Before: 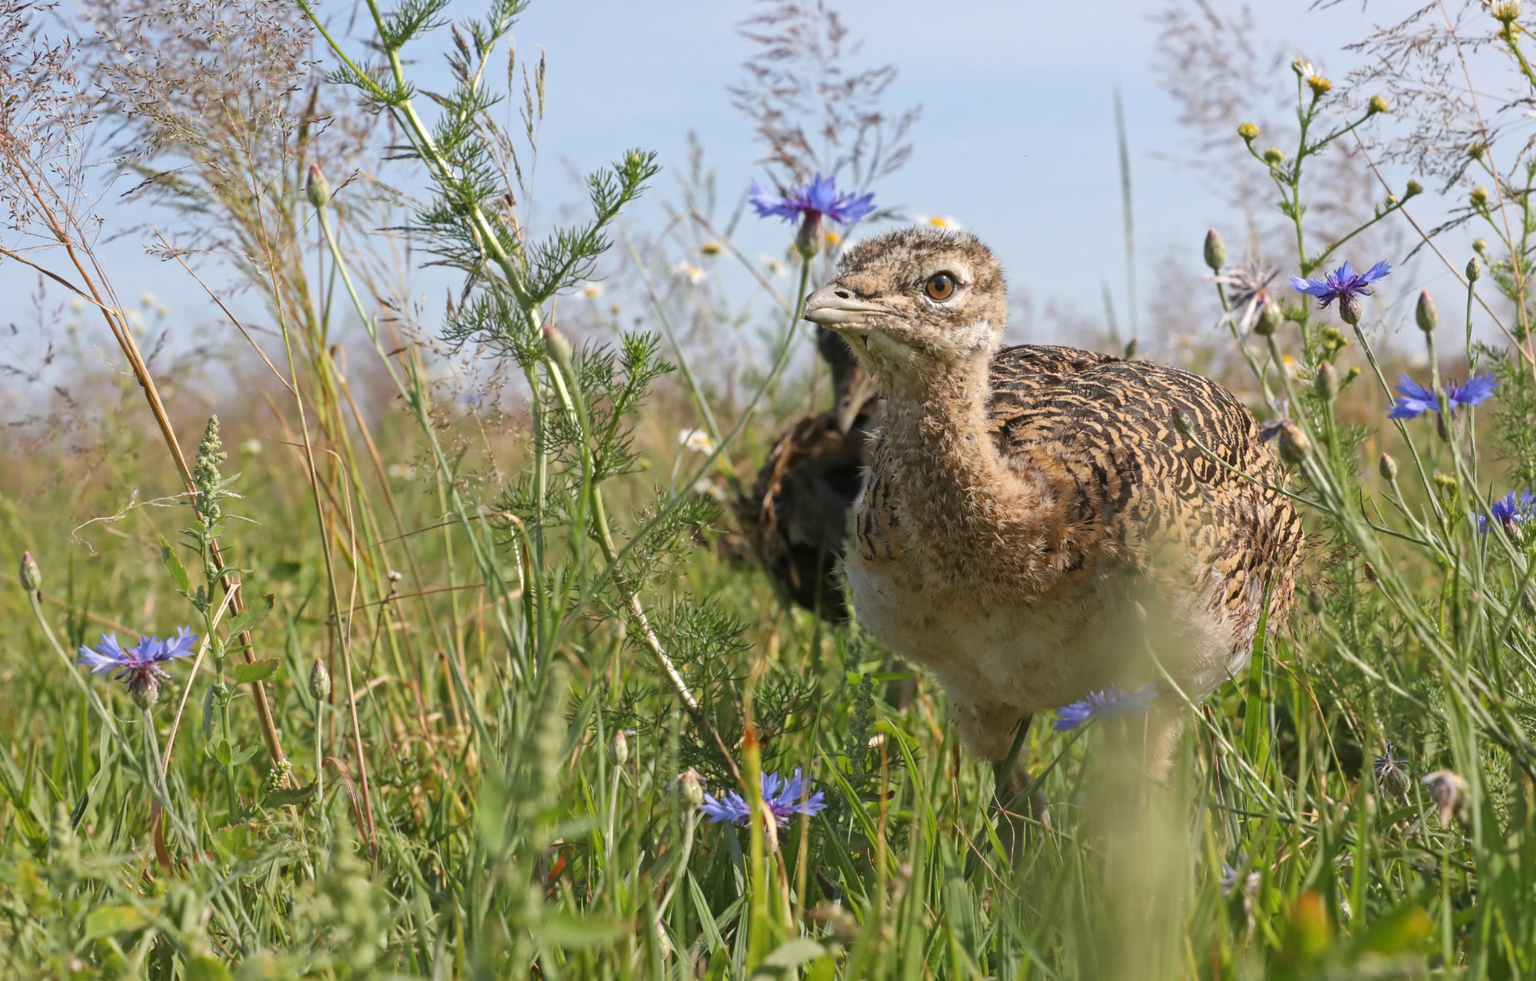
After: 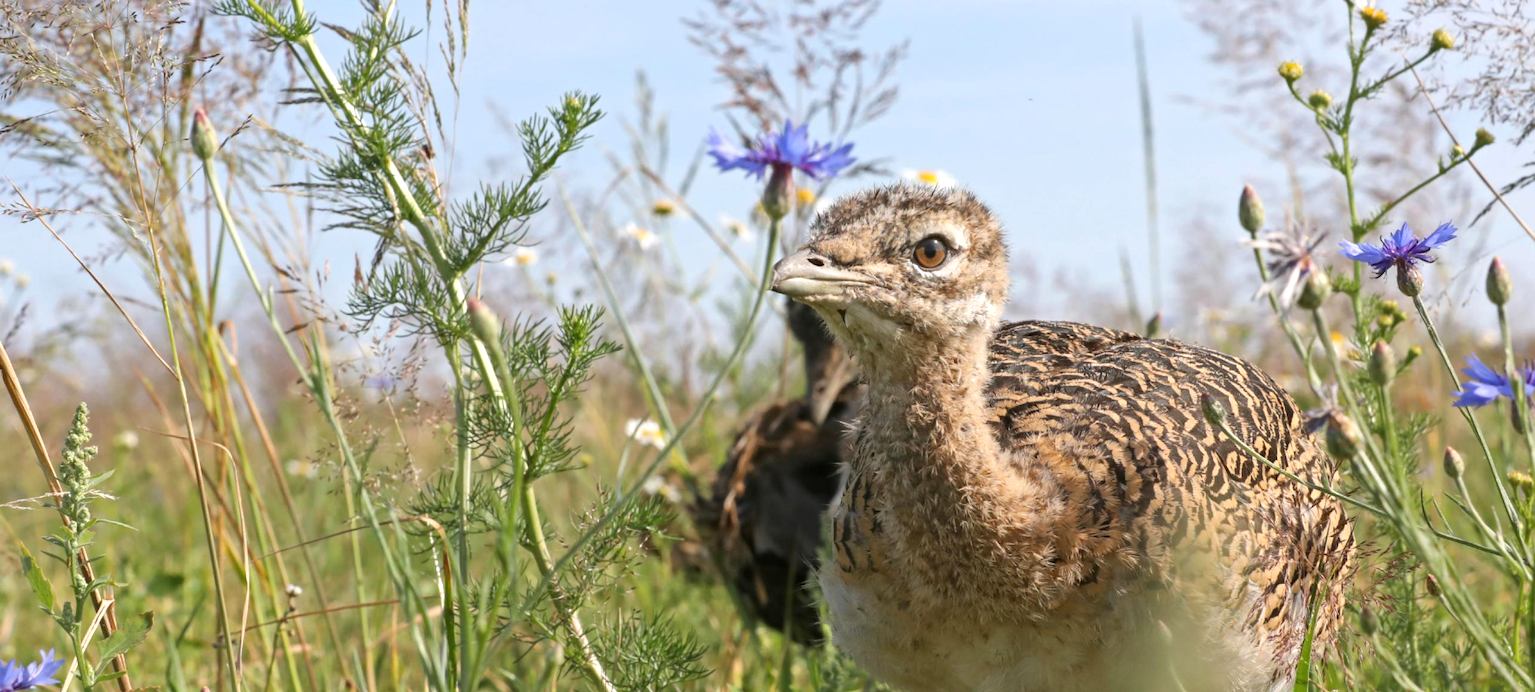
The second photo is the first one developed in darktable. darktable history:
exposure: black level correction 0.001, exposure 0.3 EV, compensate highlight preservation false
crop and rotate: left 9.345%, top 7.22%, right 4.982%, bottom 32.331%
